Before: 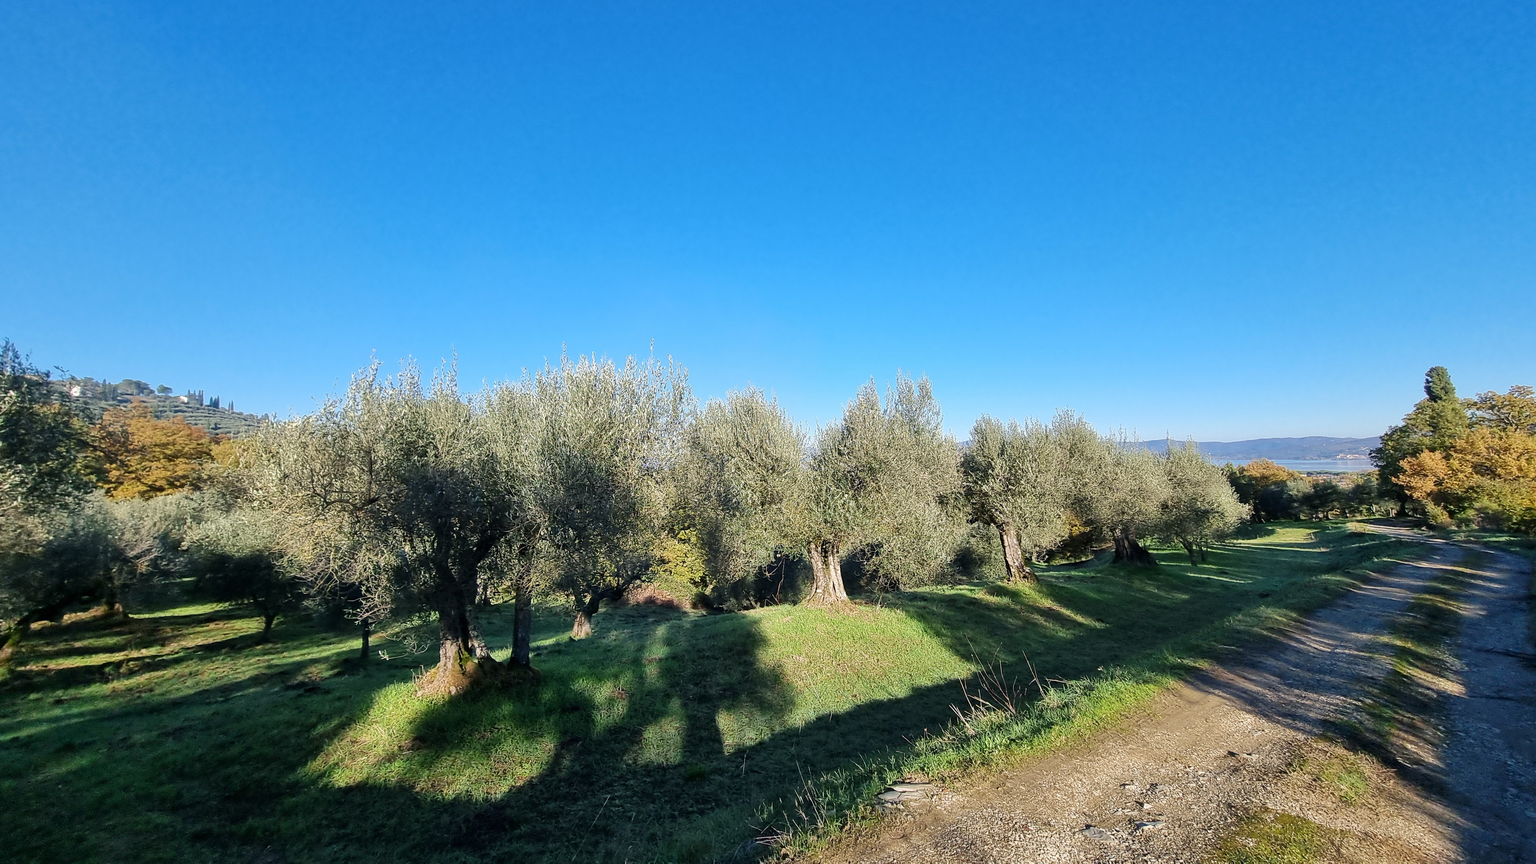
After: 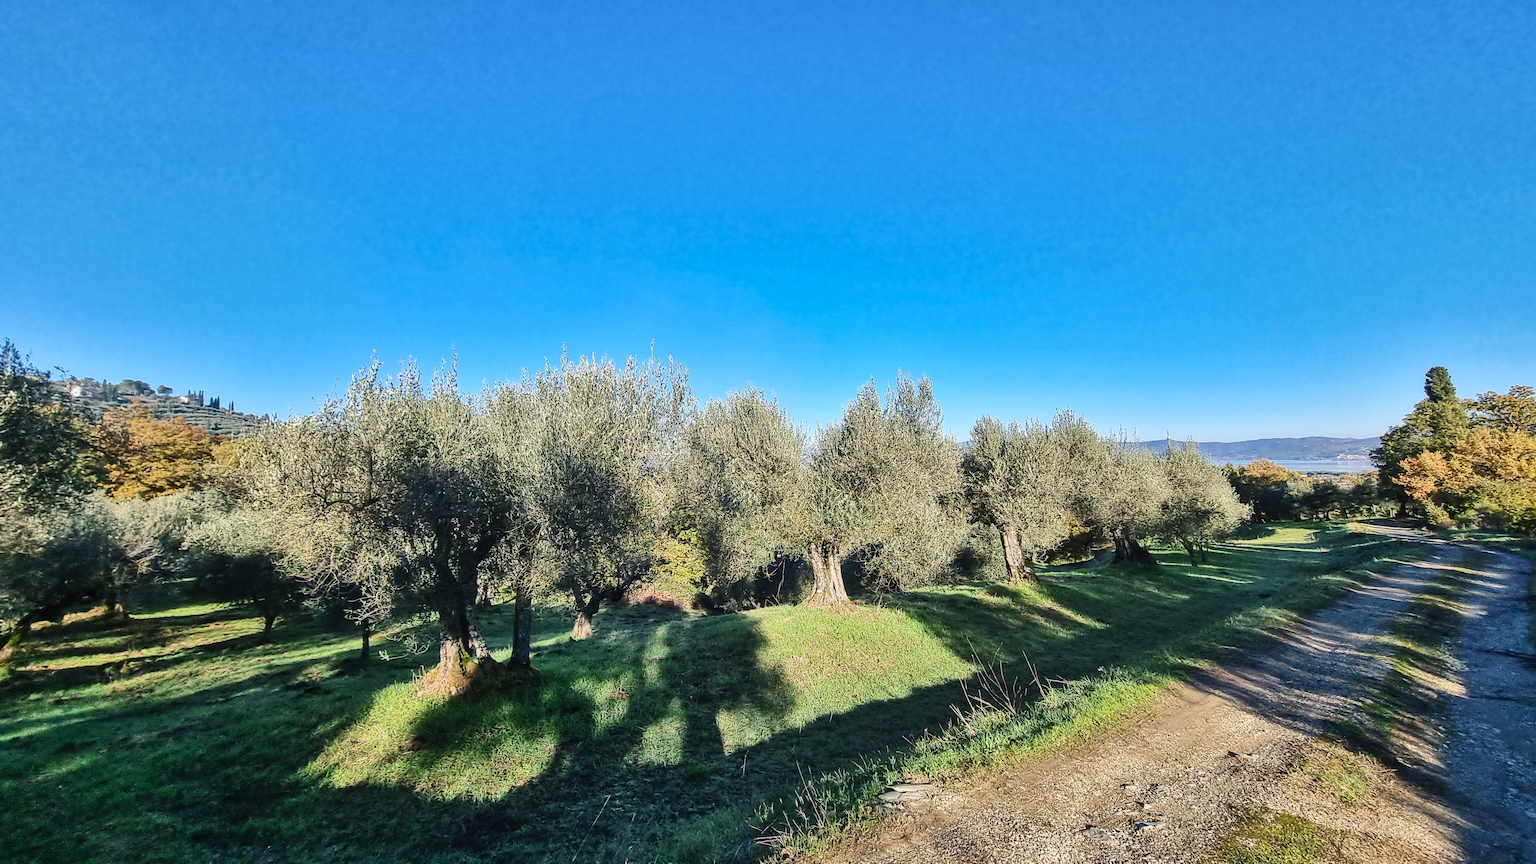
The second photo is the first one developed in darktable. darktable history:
shadows and highlights: radius 103.06, shadows 50.6, highlights -64.35, soften with gaussian
contrast brightness saturation: contrast 0.24, brightness 0.093
local contrast: detail 109%
